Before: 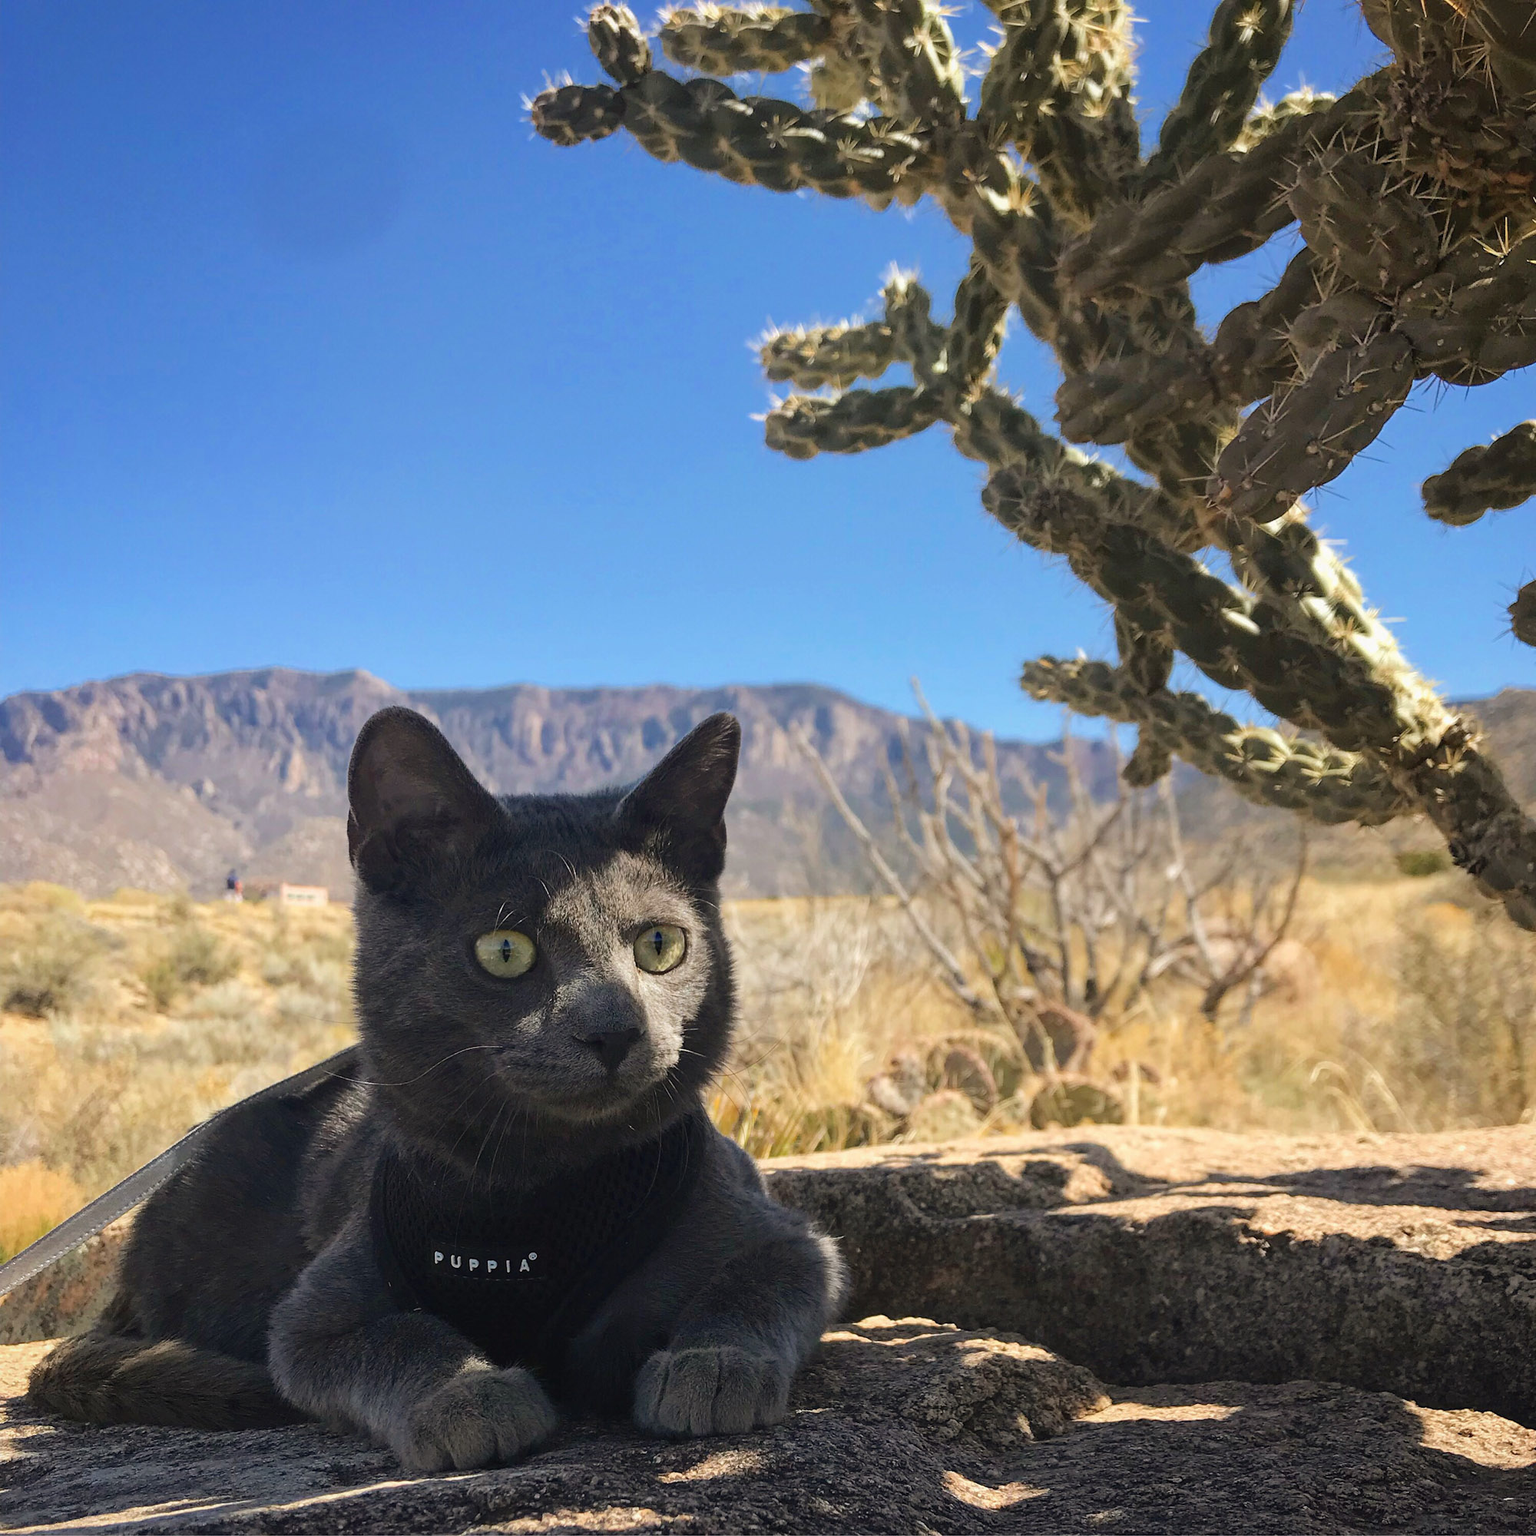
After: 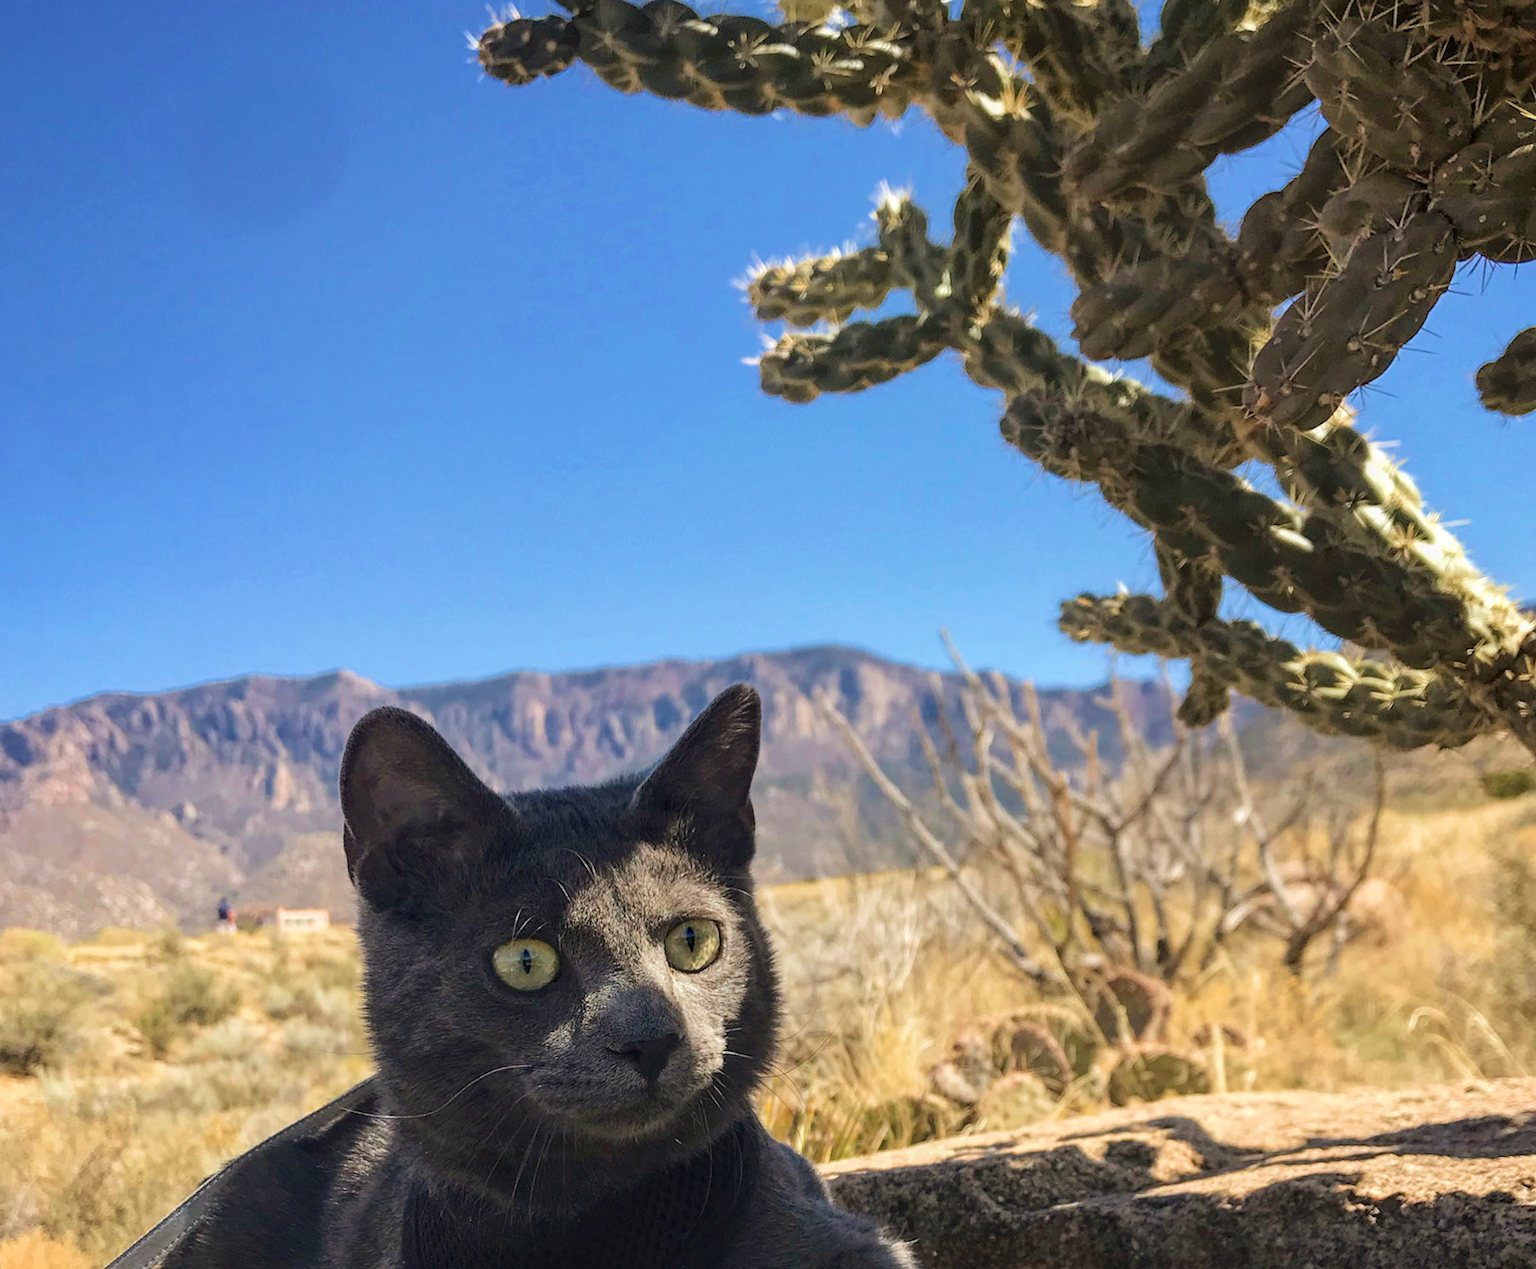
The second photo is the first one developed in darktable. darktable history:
velvia: on, module defaults
local contrast: on, module defaults
rotate and perspective: rotation -4.57°, crop left 0.054, crop right 0.944, crop top 0.087, crop bottom 0.914
crop and rotate: angle 0.2°, left 0.275%, right 3.127%, bottom 14.18%
